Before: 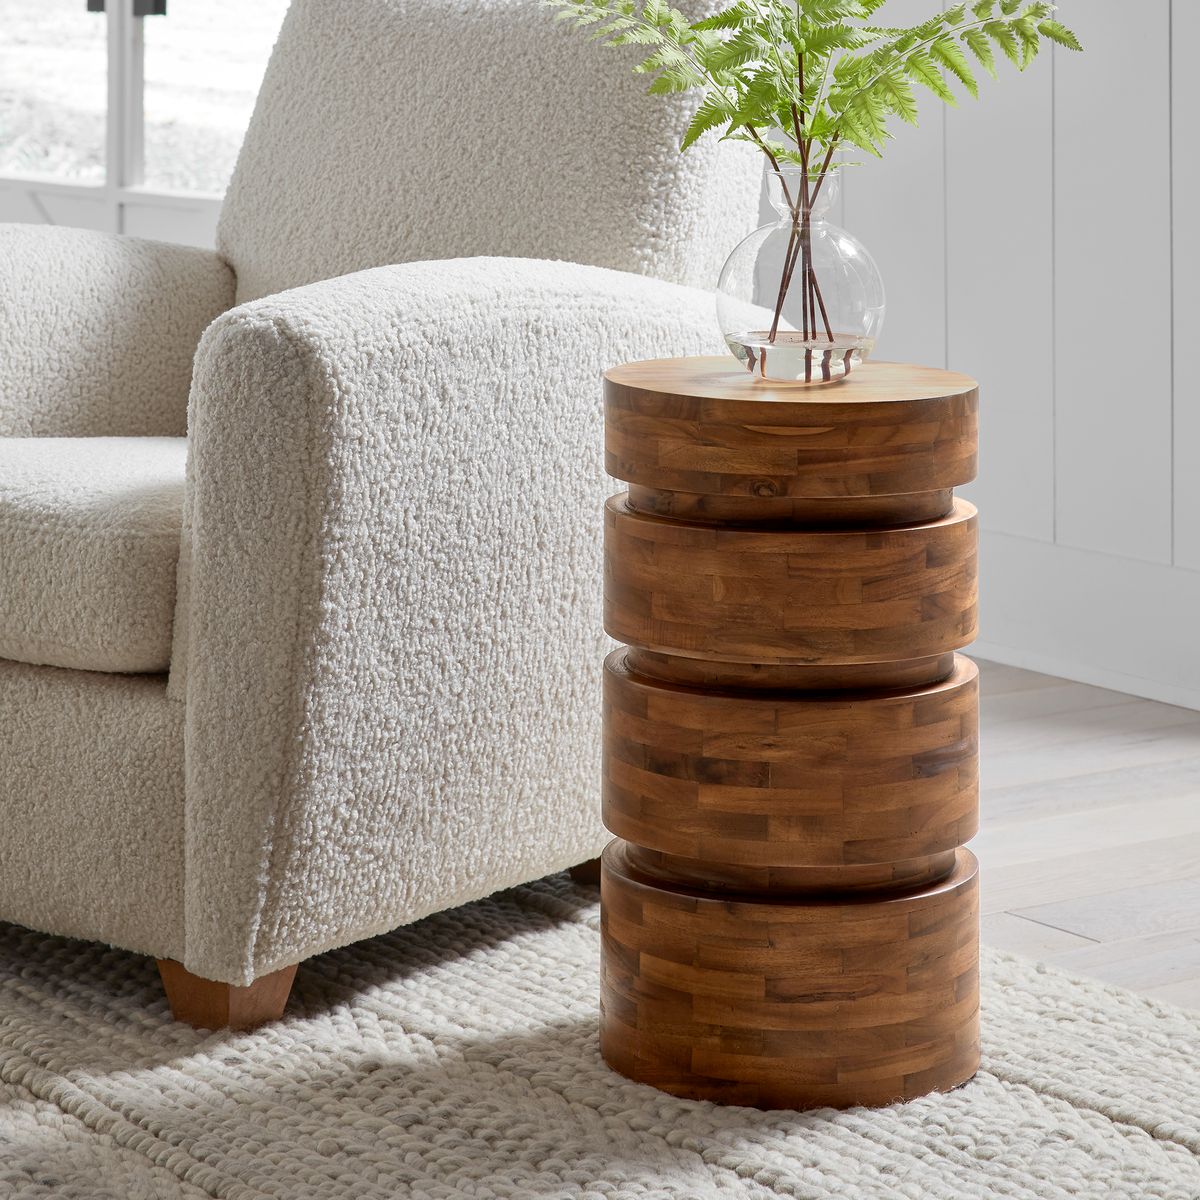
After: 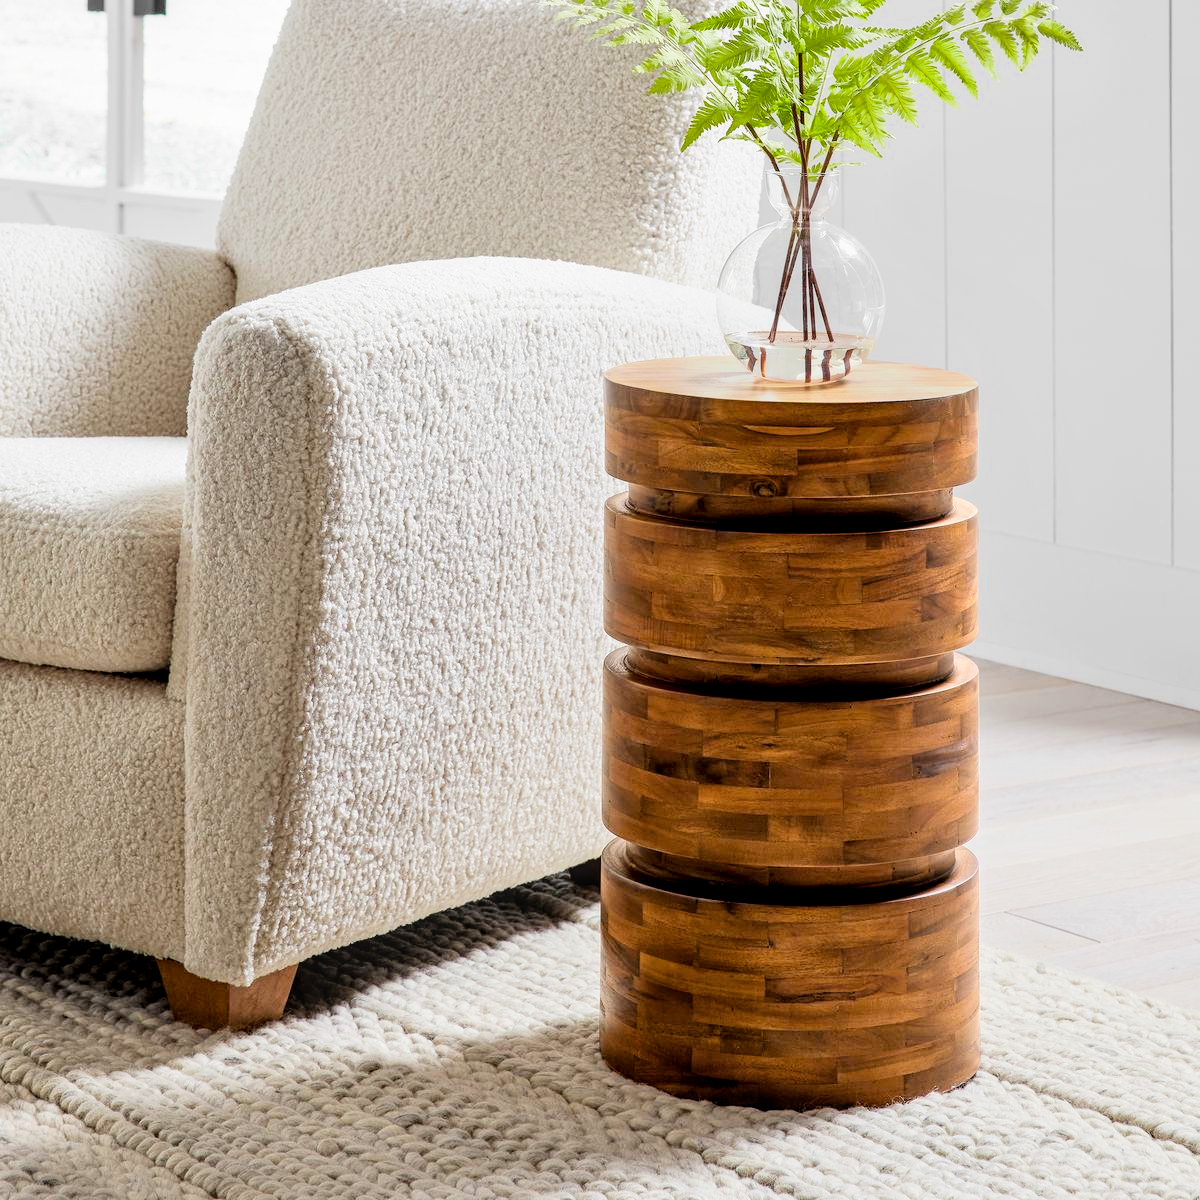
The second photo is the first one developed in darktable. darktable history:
exposure "scene-referred default": black level correction 0, exposure 0.7 EV, compensate exposure bias true, compensate highlight preservation false
color balance rgb: perceptual saturation grading › global saturation 20%, global vibrance 20%
filmic rgb: black relative exposure -5 EV, hardness 2.88, contrast 1.3
local contrast: on, module defaults
